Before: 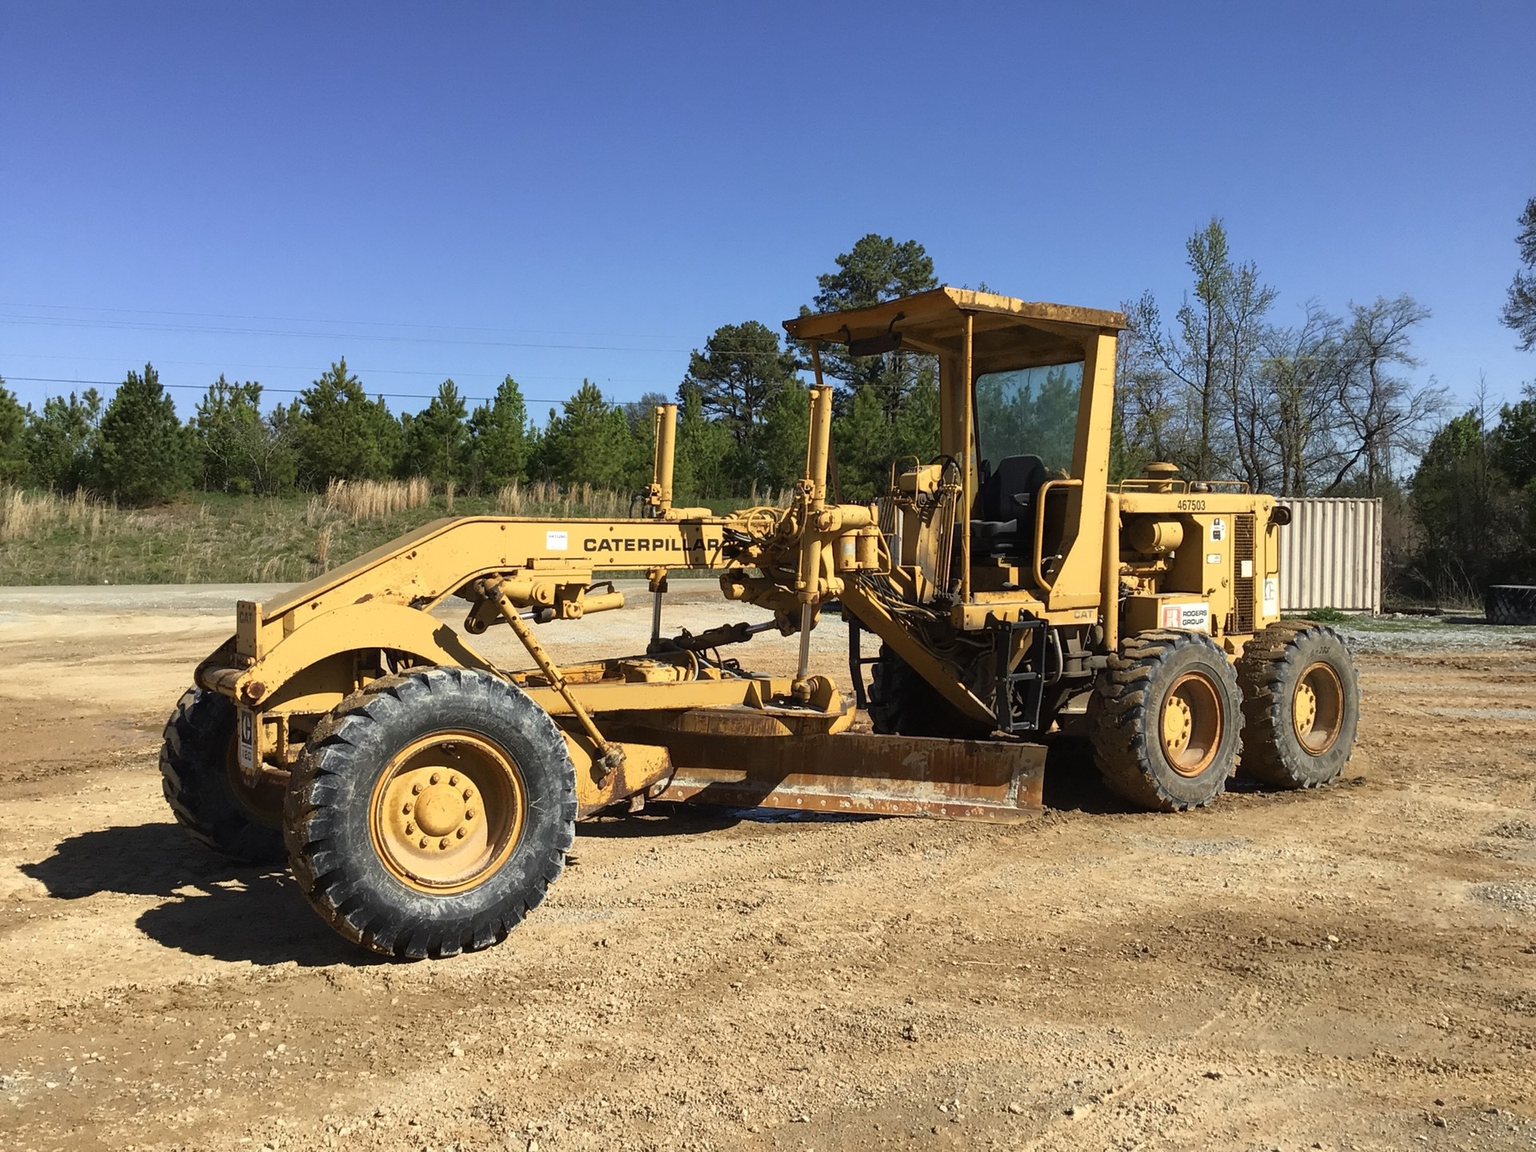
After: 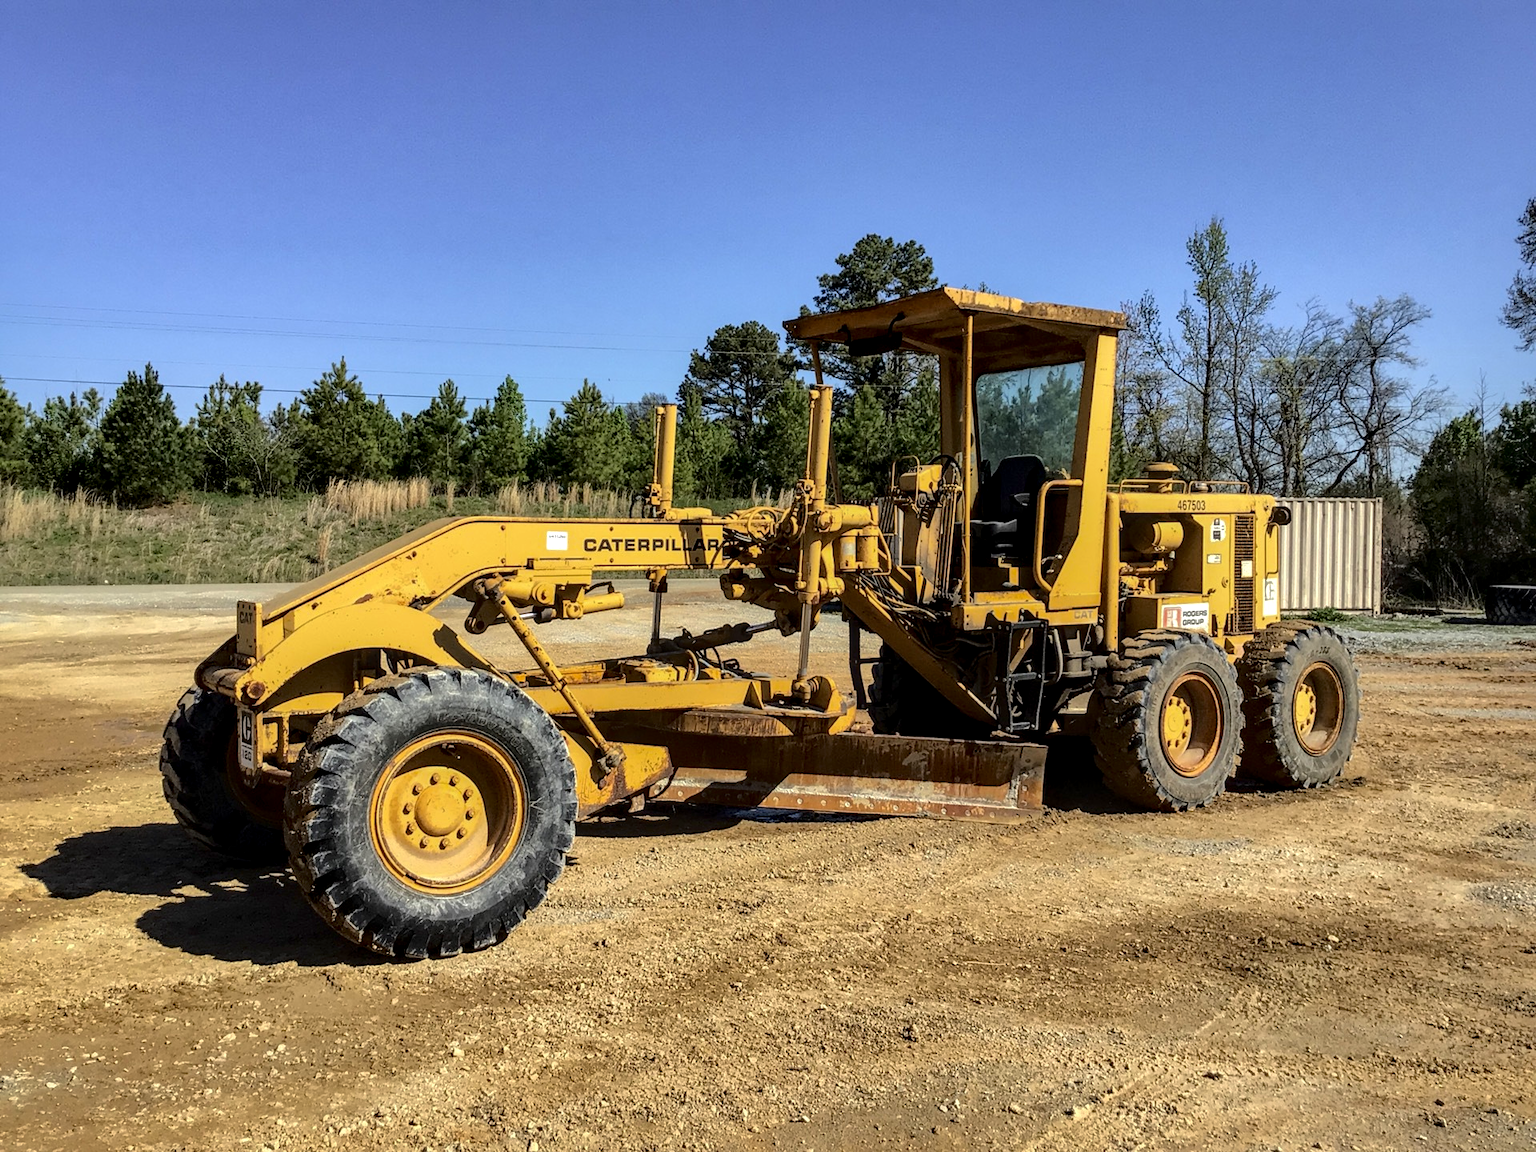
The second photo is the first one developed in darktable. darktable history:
local contrast: highlights 60%, shadows 59%, detail 160%
shadows and highlights: shadows 25.58, highlights -69.25
color balance rgb: perceptual saturation grading › global saturation 9.95%
tone curve: curves: ch0 [(0, 0) (0.003, 0.047) (0.011, 0.051) (0.025, 0.061) (0.044, 0.075) (0.069, 0.09) (0.1, 0.102) (0.136, 0.125) (0.177, 0.173) (0.224, 0.226) (0.277, 0.303) (0.335, 0.388) (0.399, 0.469) (0.468, 0.545) (0.543, 0.623) (0.623, 0.695) (0.709, 0.766) (0.801, 0.832) (0.898, 0.905) (1, 1)], color space Lab, independent channels, preserve colors none
exposure: compensate highlight preservation false
